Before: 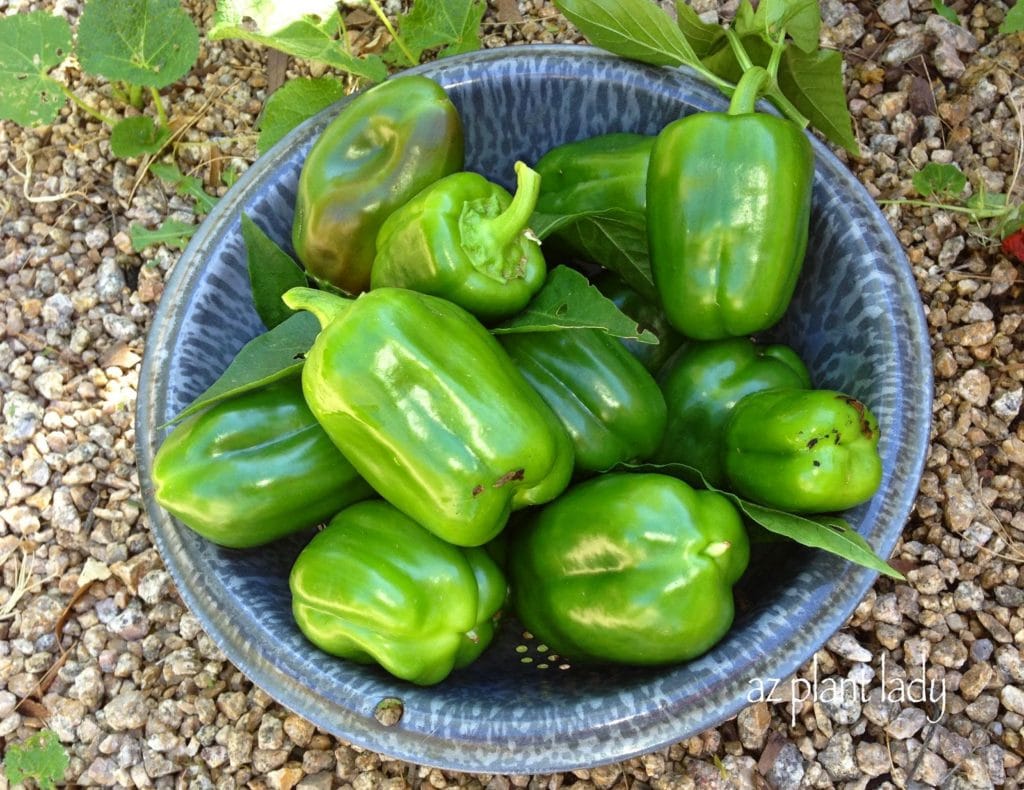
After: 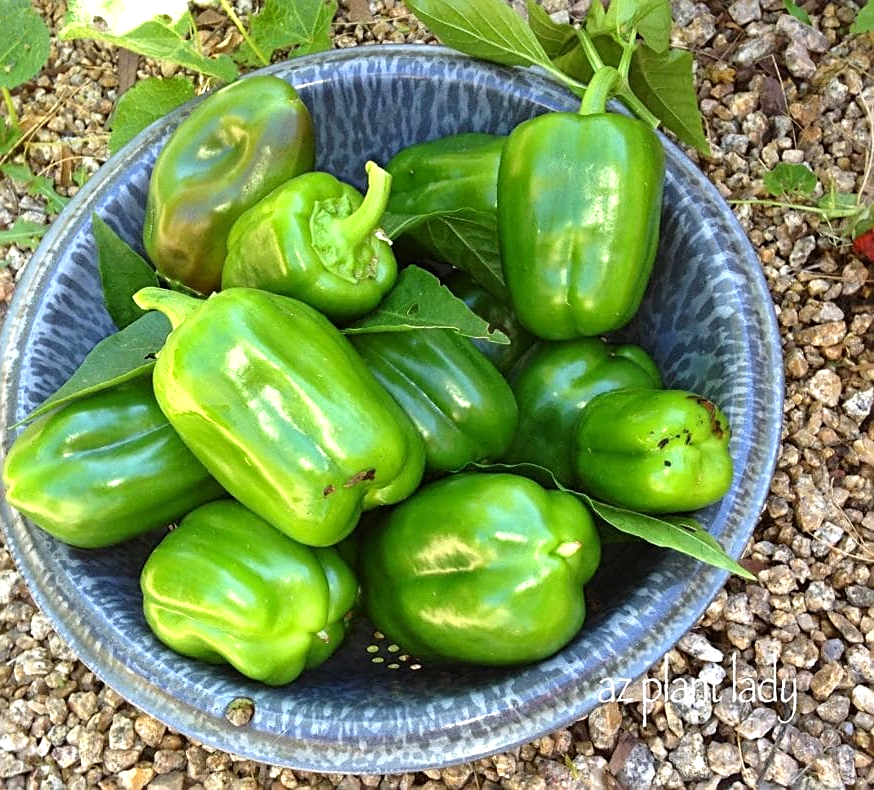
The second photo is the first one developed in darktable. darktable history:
crop and rotate: left 14.584%
sharpen: on, module defaults
exposure: exposure 0.4 EV, compensate highlight preservation false
